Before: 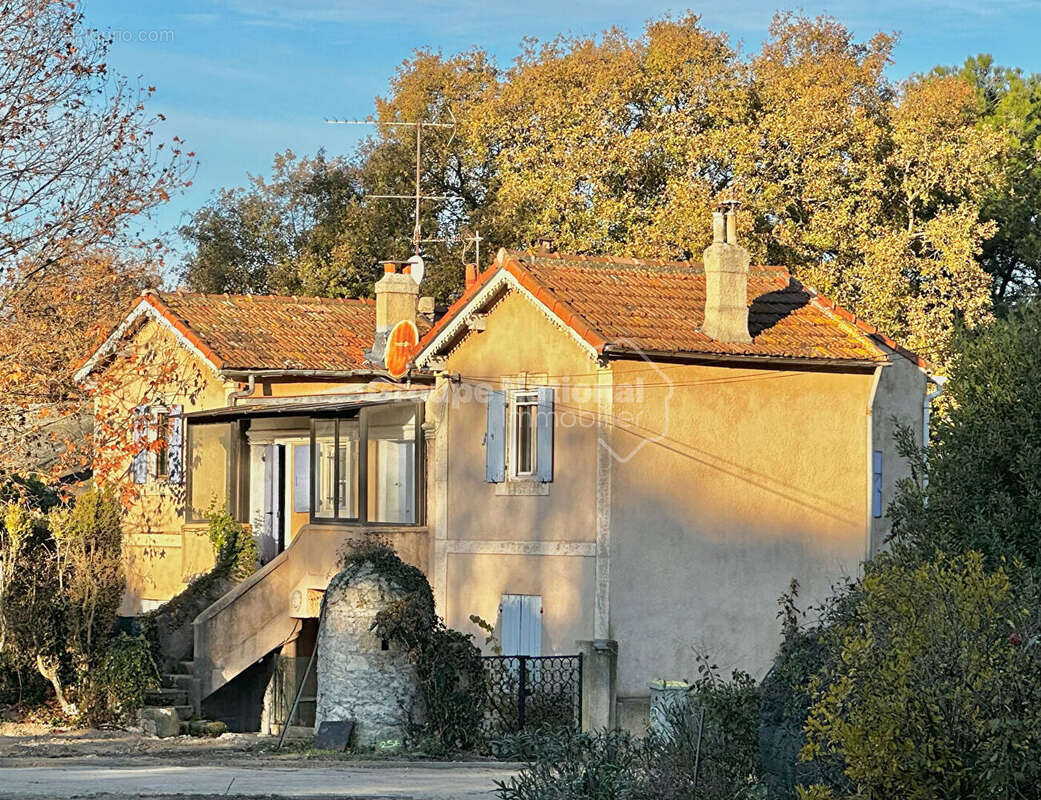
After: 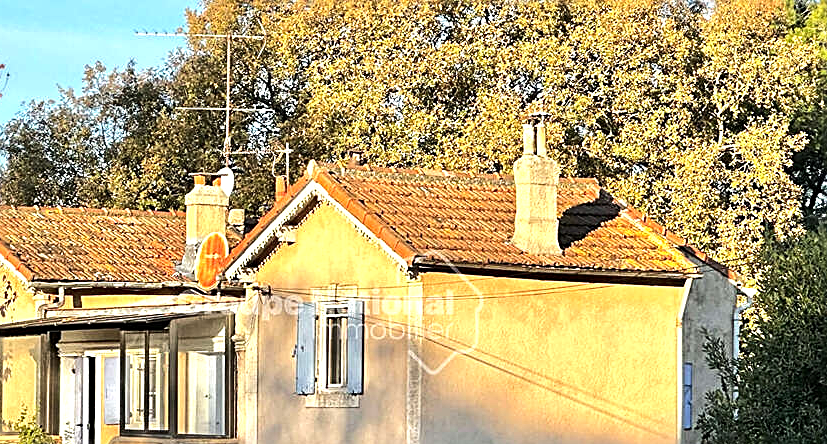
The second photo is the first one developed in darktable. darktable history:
sharpen: on, module defaults
tone equalizer: -8 EV -0.715 EV, -7 EV -0.69 EV, -6 EV -0.583 EV, -5 EV -0.408 EV, -3 EV 0.368 EV, -2 EV 0.6 EV, -1 EV 0.69 EV, +0 EV 0.761 EV, edges refinement/feathering 500, mask exposure compensation -1.57 EV, preserve details no
crop: left 18.34%, top 11.111%, right 2.19%, bottom 33.331%
exposure: exposure 0.129 EV, compensate highlight preservation false
